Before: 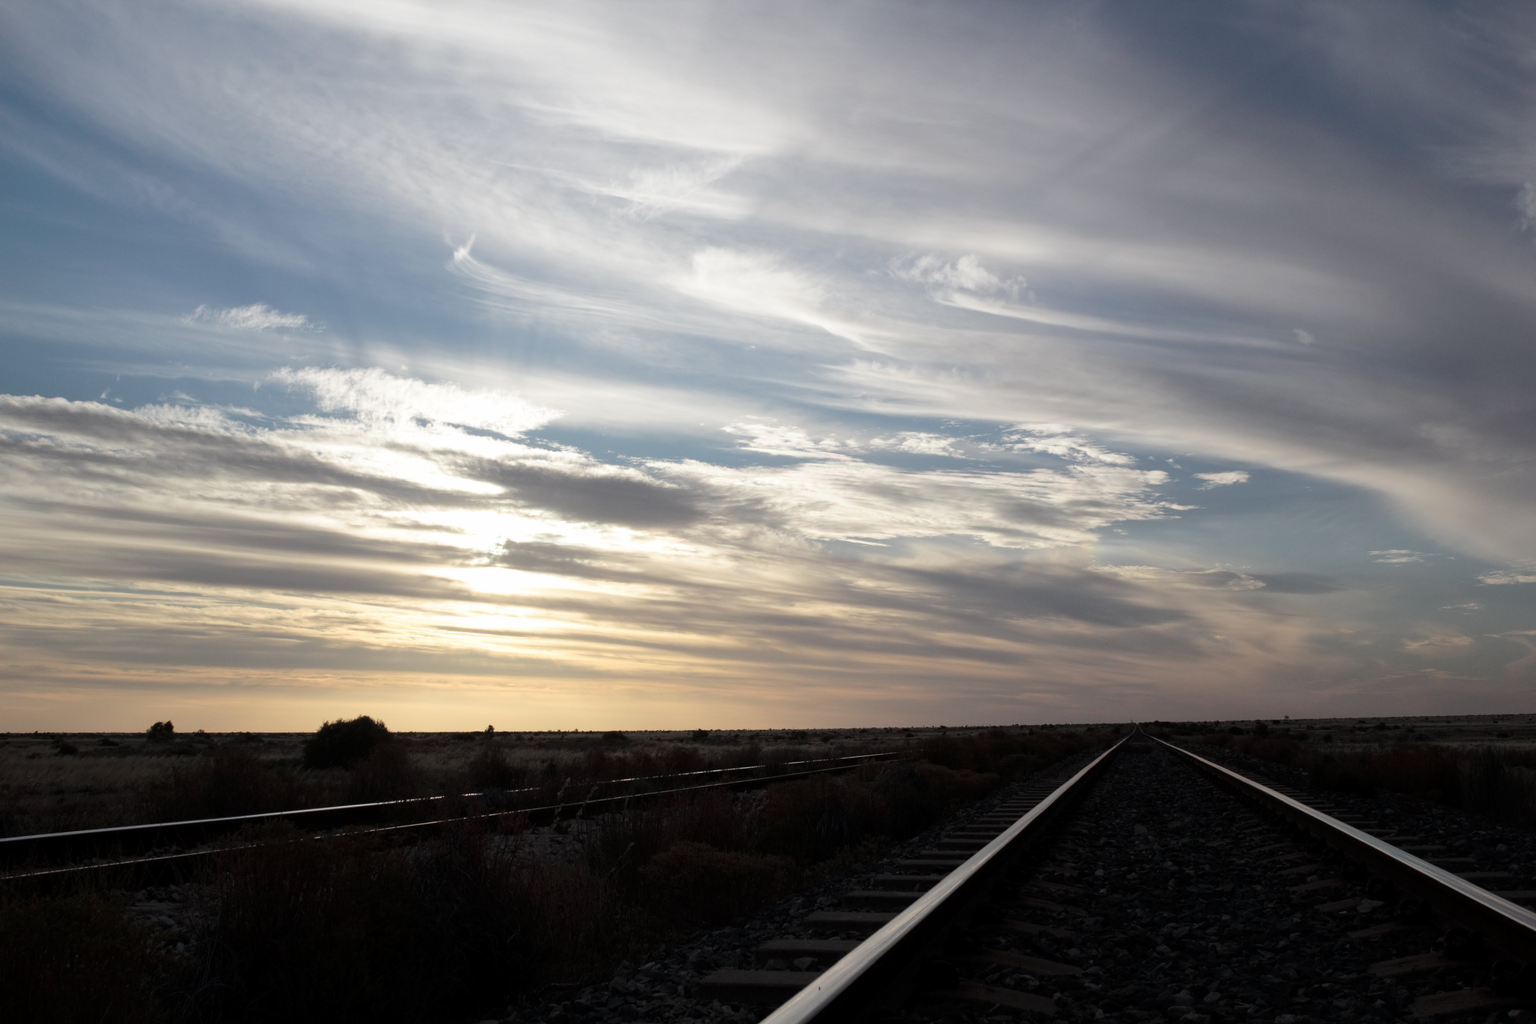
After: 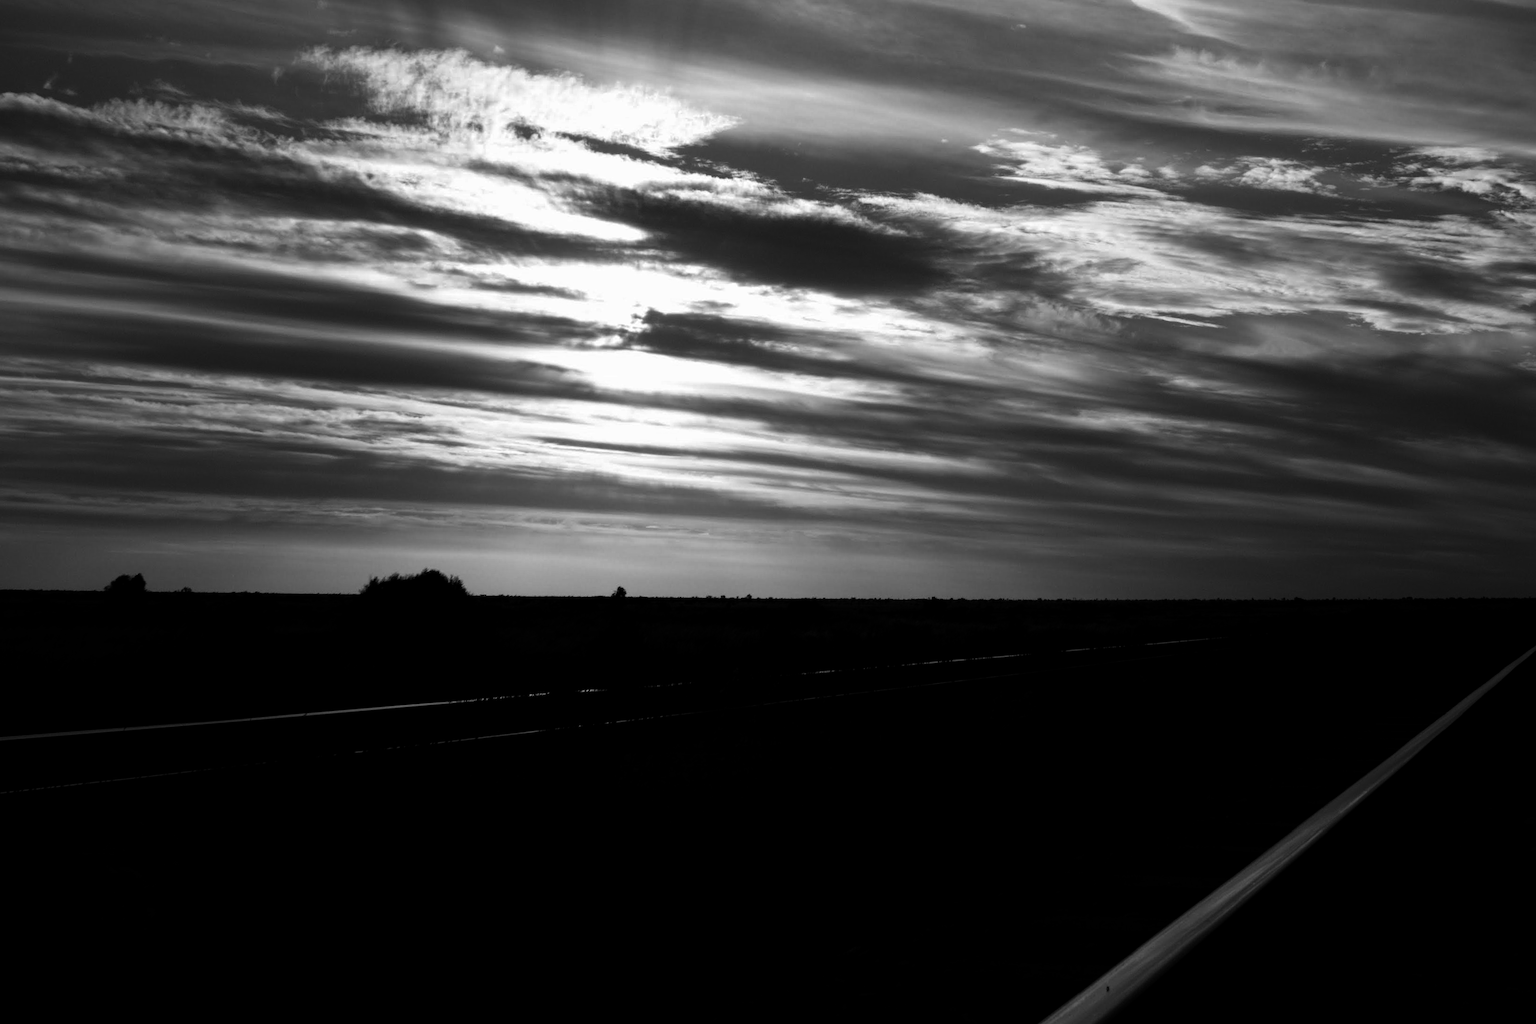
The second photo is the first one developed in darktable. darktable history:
crop and rotate: angle -0.82°, left 3.85%, top 31.828%, right 27.992%
contrast brightness saturation: contrast 0.02, brightness -1, saturation -1
